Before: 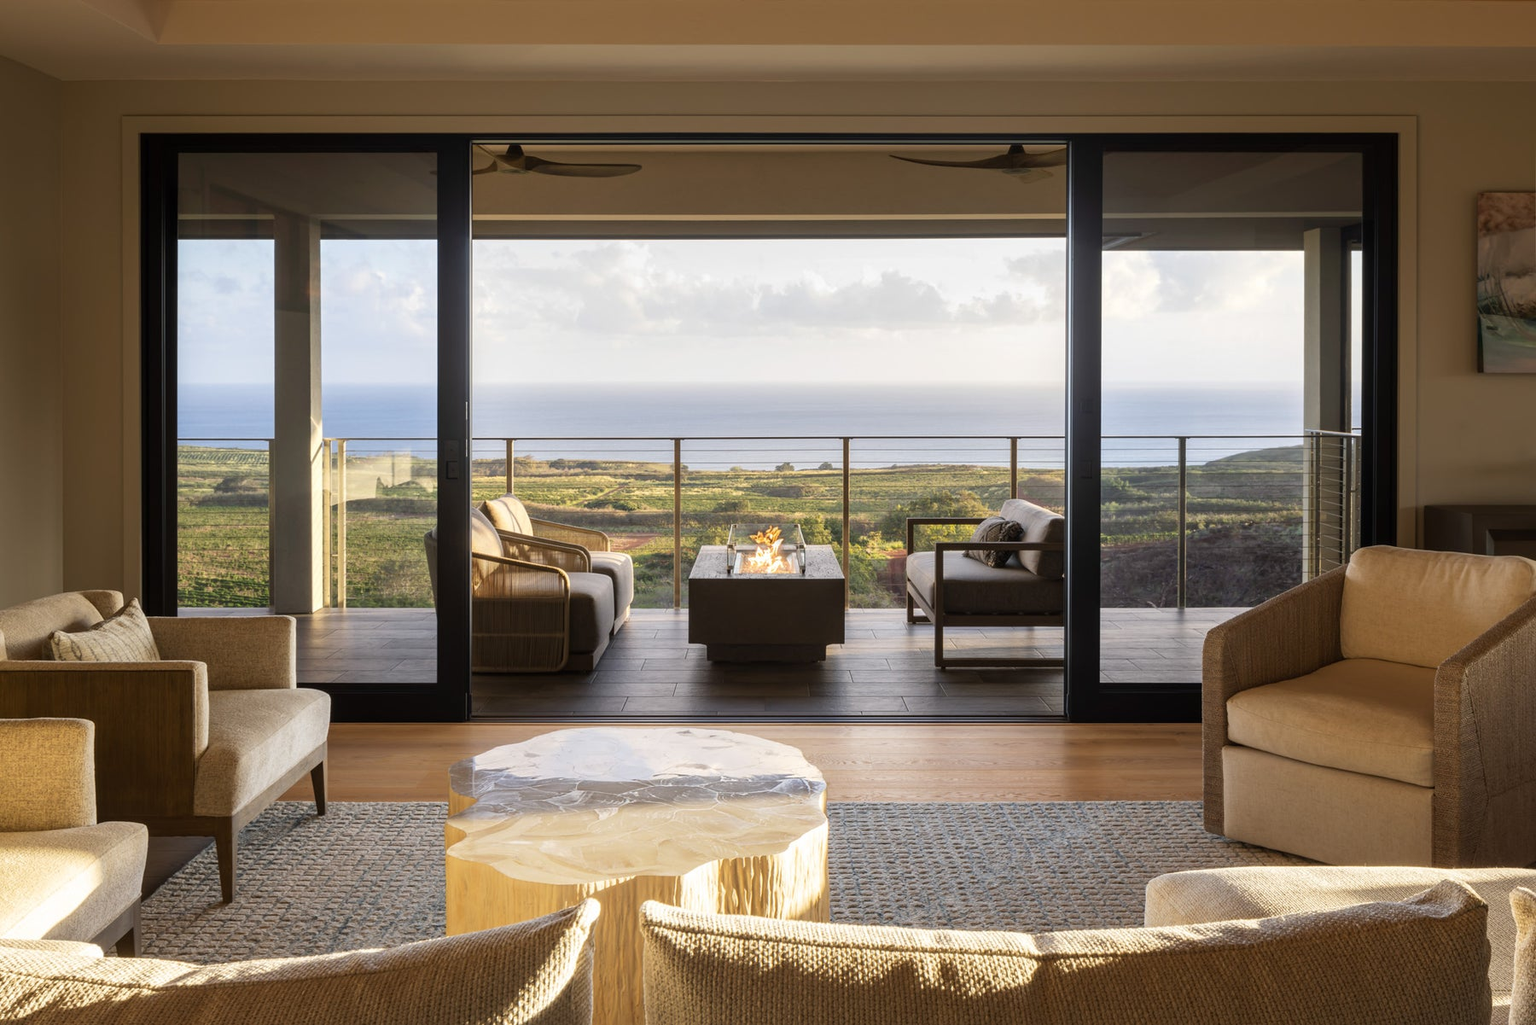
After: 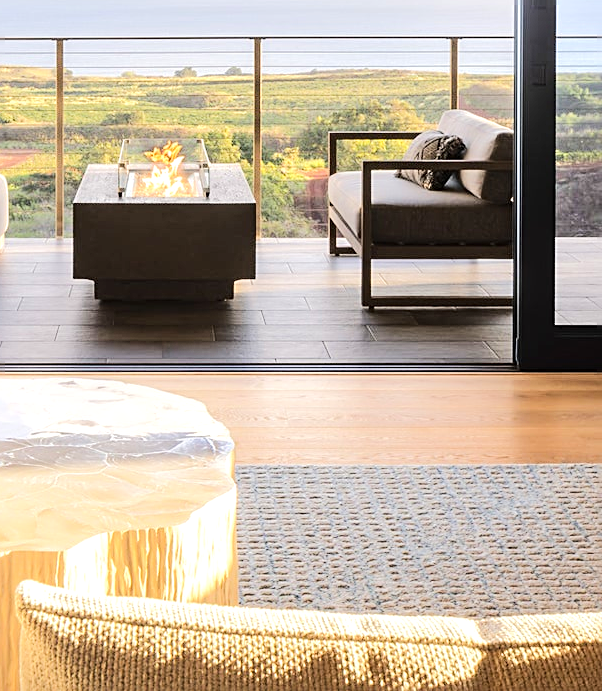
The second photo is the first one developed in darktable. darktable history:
sharpen: on, module defaults
exposure: exposure 0.27 EV, compensate highlight preservation false
tone equalizer: -7 EV 0.147 EV, -6 EV 0.638 EV, -5 EV 1.13 EV, -4 EV 1.34 EV, -3 EV 1.13 EV, -2 EV 0.6 EV, -1 EV 0.166 EV, edges refinement/feathering 500, mask exposure compensation -1.57 EV, preserve details no
crop: left 40.804%, top 39.587%, right 25.709%, bottom 2.876%
